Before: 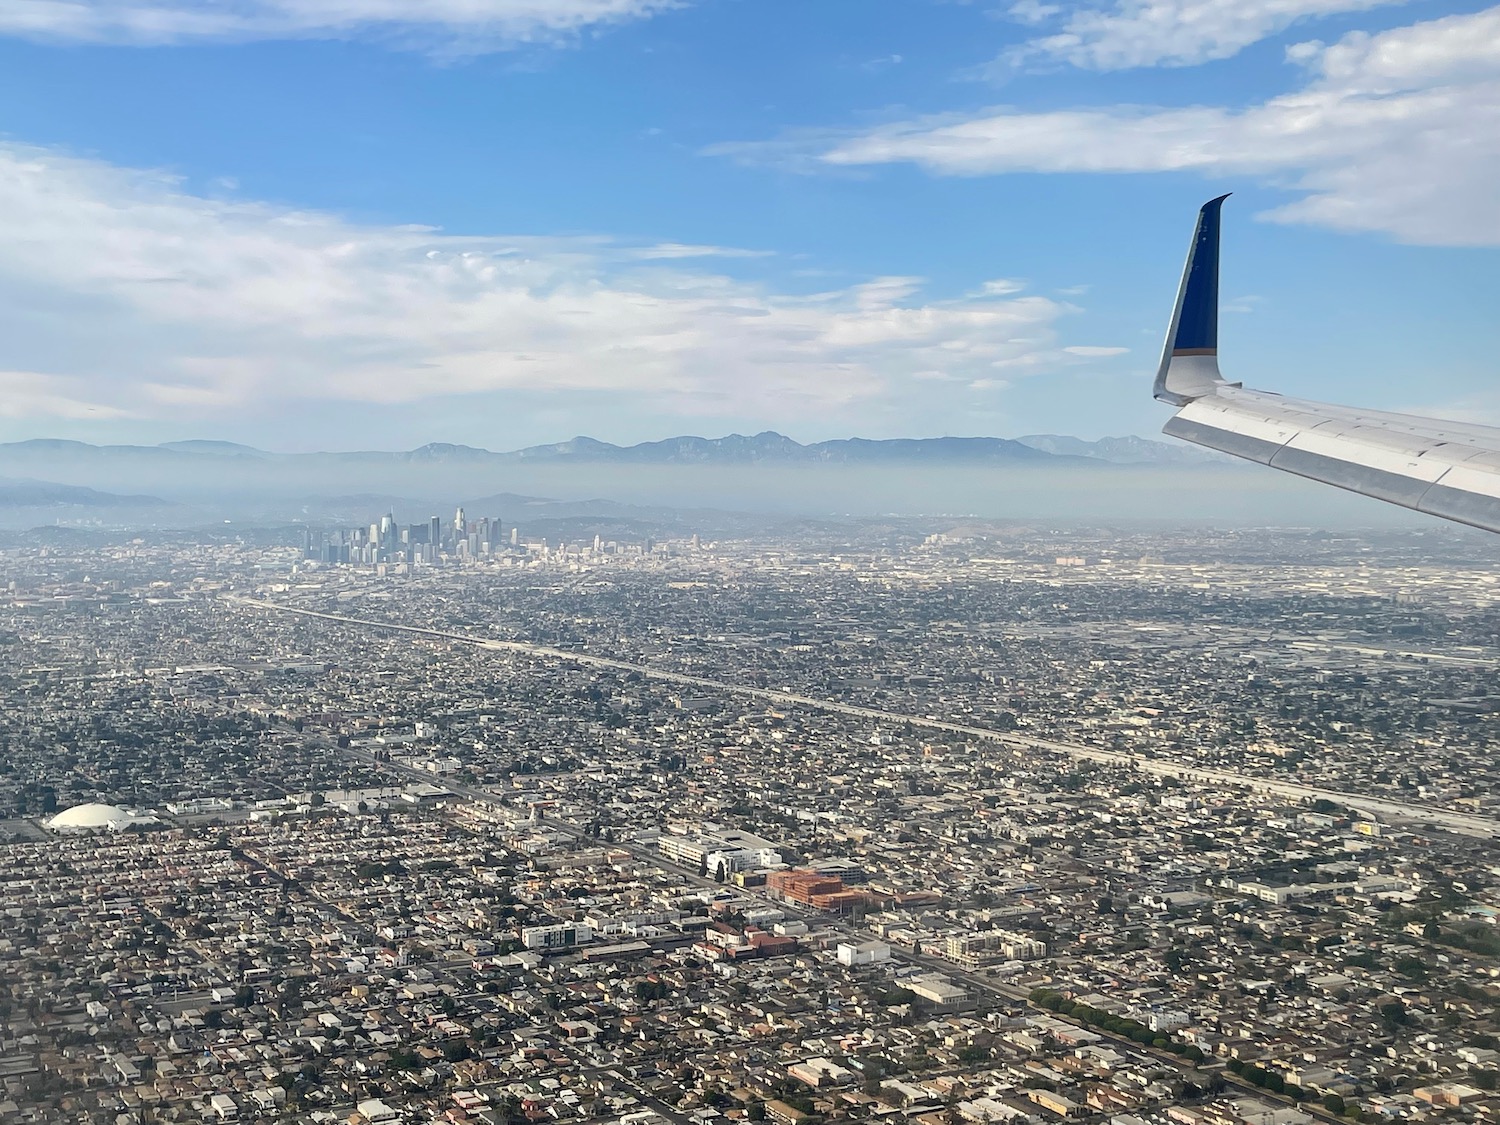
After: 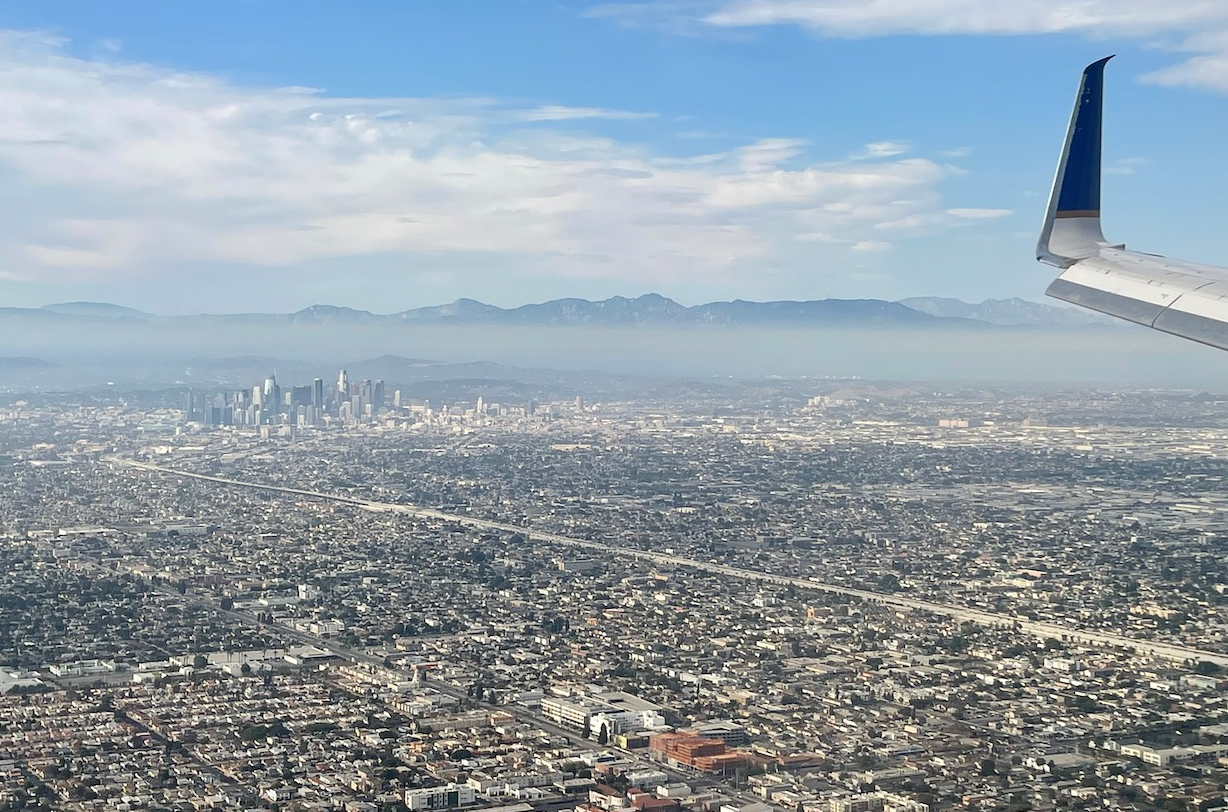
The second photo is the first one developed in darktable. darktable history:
crop: left 7.864%, top 12.305%, right 10.228%, bottom 15.442%
exposure: compensate exposure bias true, compensate highlight preservation false
